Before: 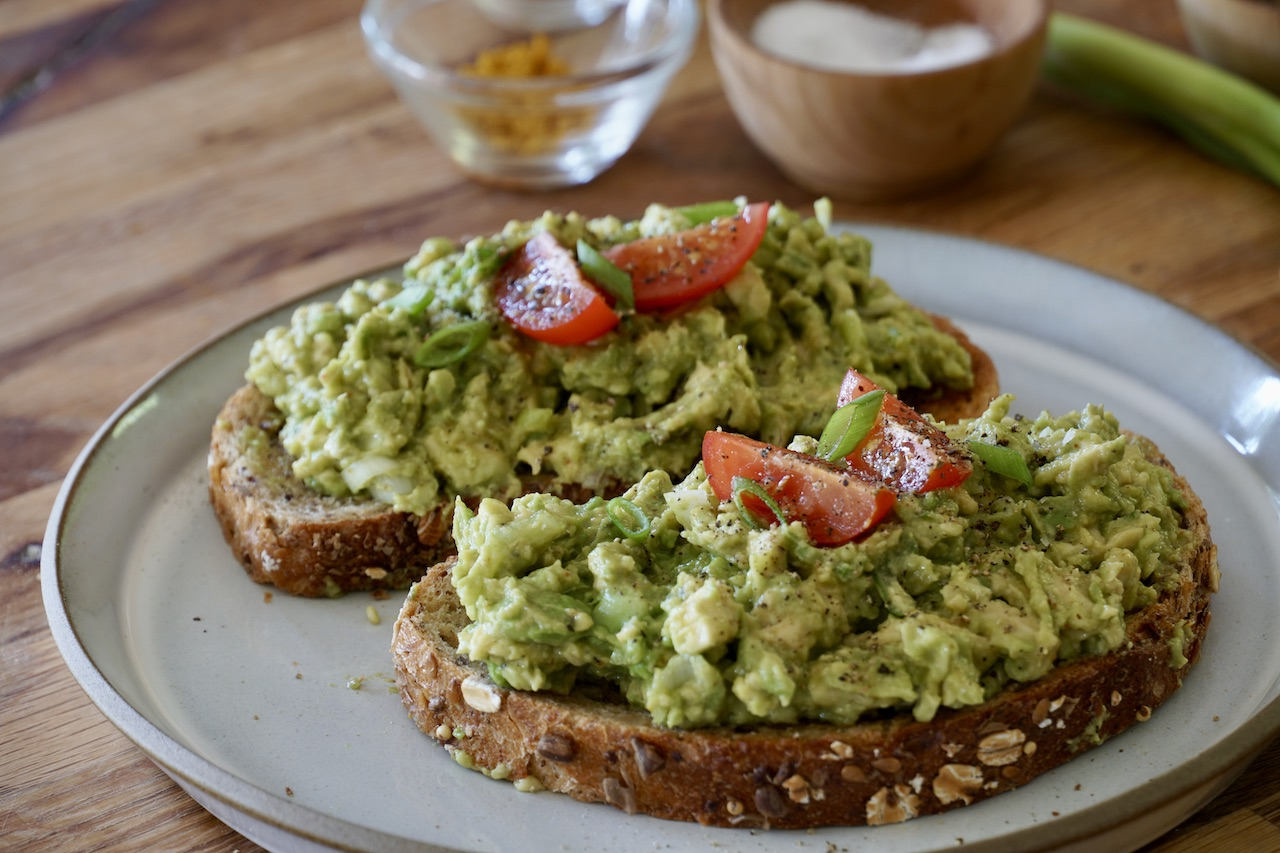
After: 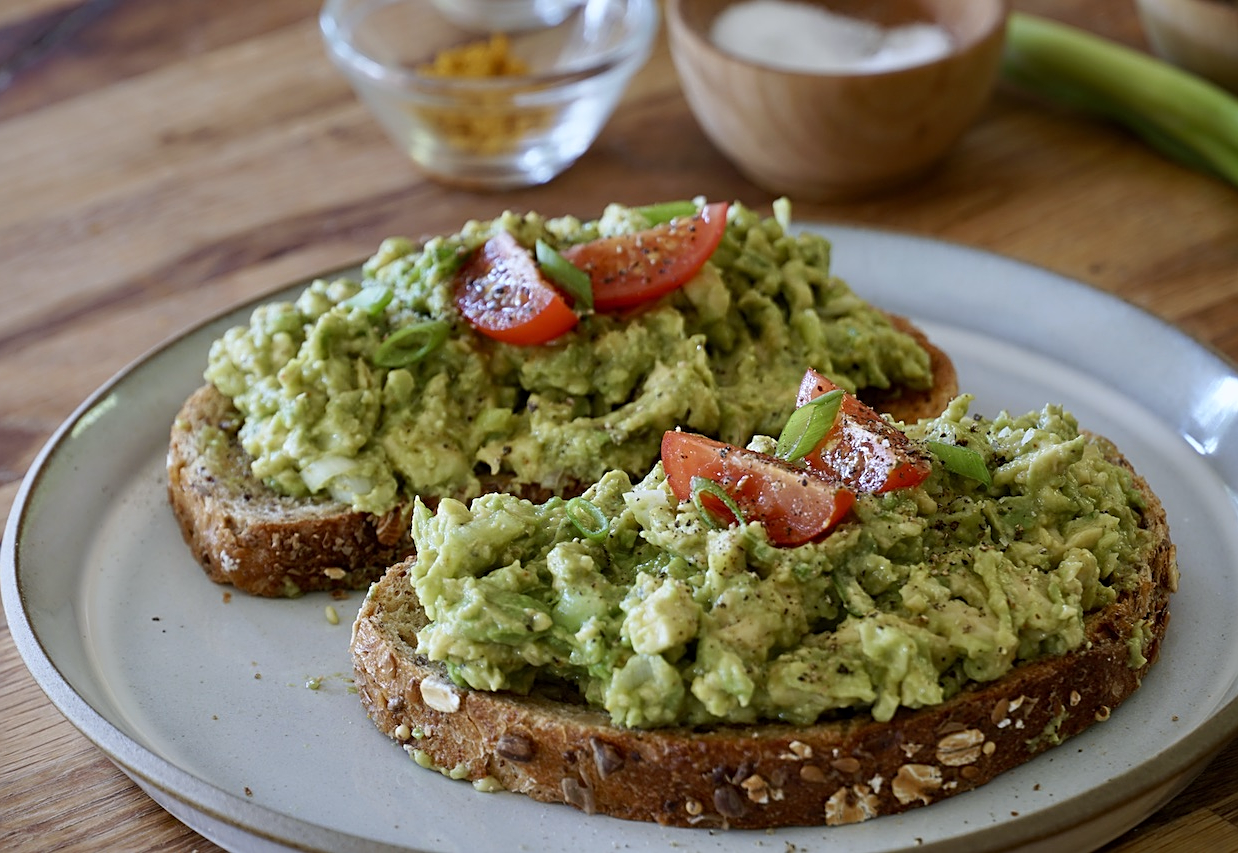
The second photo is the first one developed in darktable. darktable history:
white balance: red 0.98, blue 1.034
sharpen: on, module defaults
crop and rotate: left 3.238%
